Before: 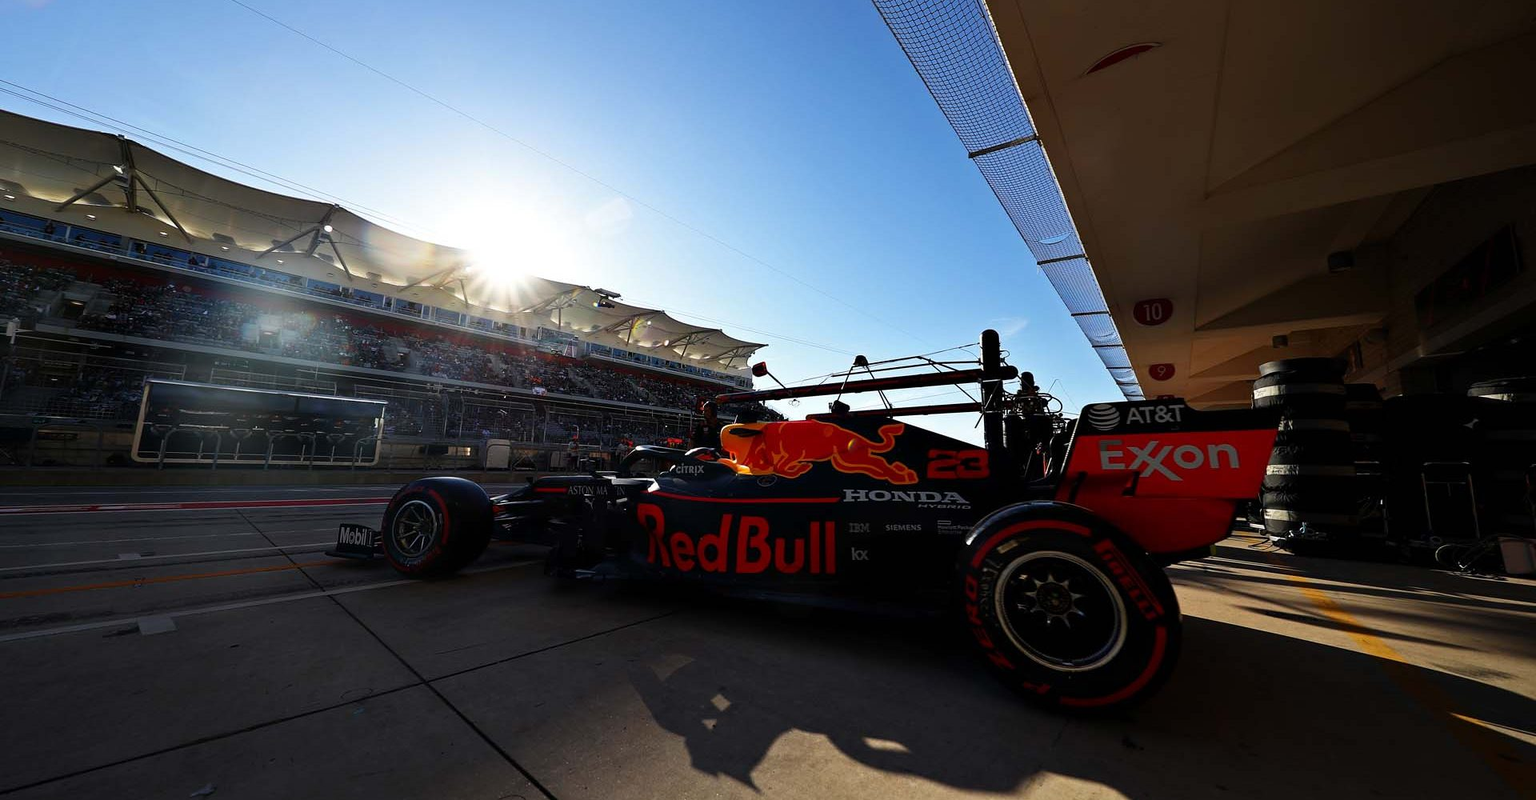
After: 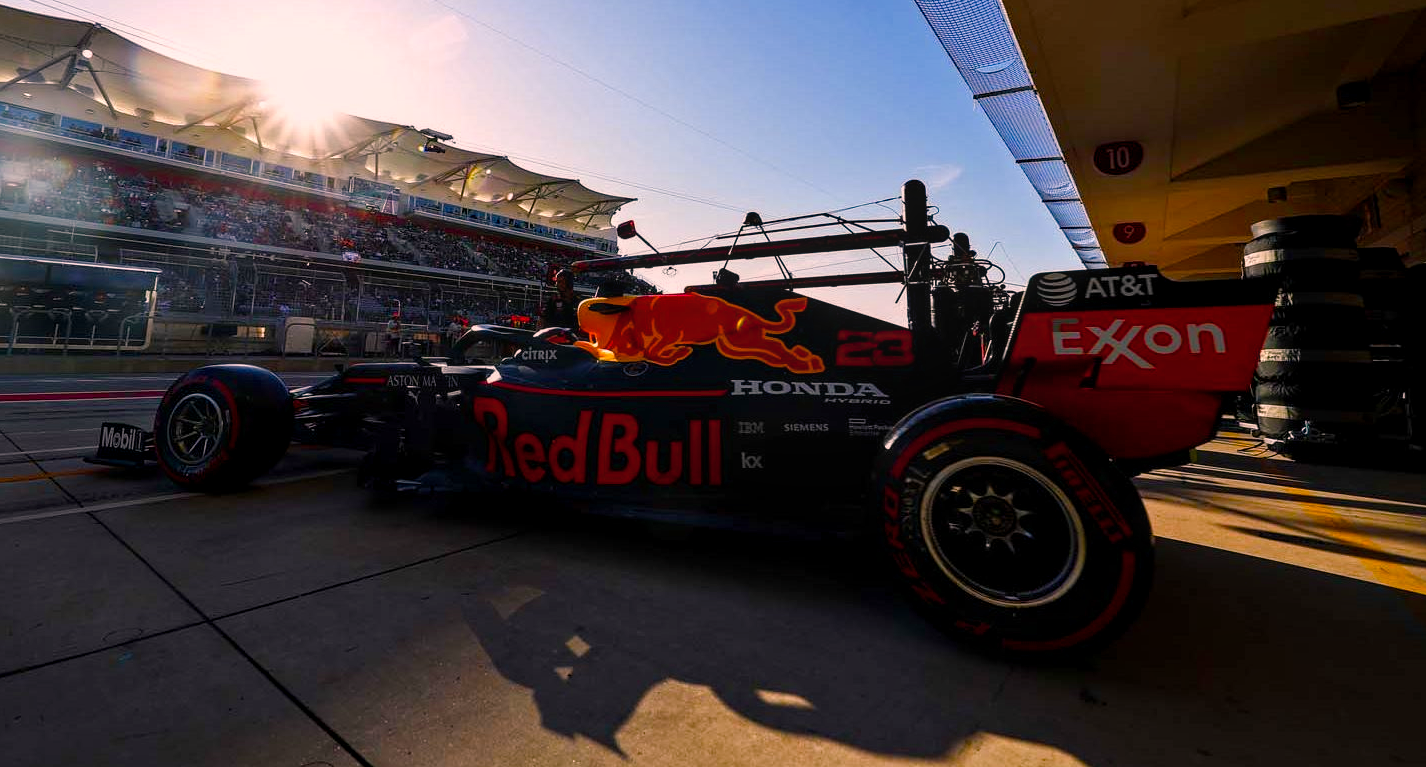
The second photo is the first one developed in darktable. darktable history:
crop: left 16.87%, top 23.21%, right 8.831%
local contrast: on, module defaults
color balance rgb: highlights gain › chroma 4.413%, highlights gain › hue 30.69°, perceptual saturation grading › global saturation 28.077%, perceptual saturation grading › highlights -25.115%, perceptual saturation grading › mid-tones 25.036%, perceptual saturation grading › shadows 49.434%
